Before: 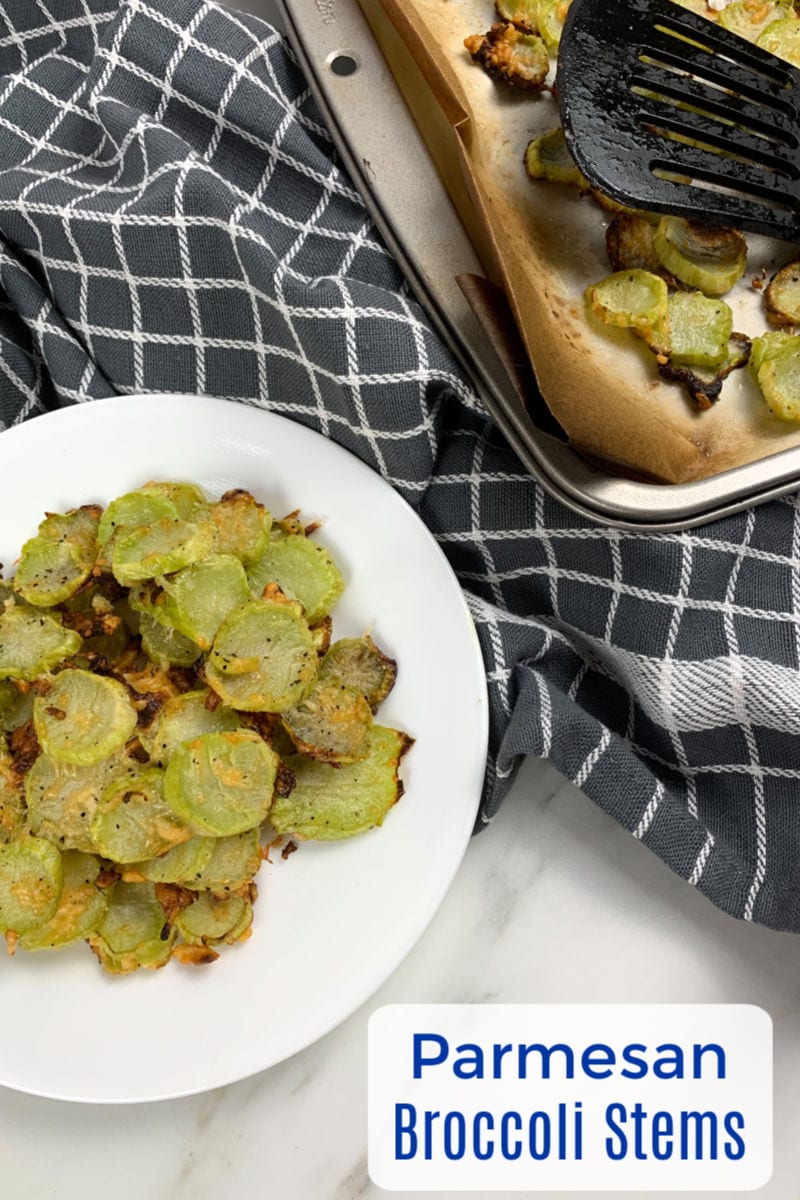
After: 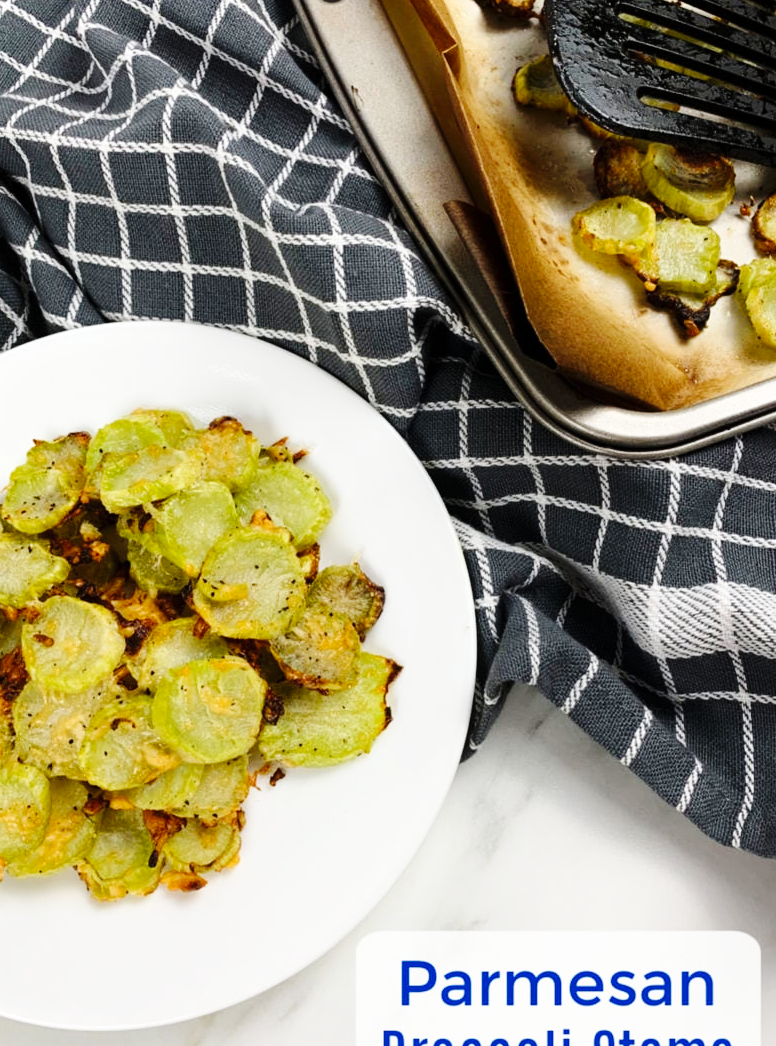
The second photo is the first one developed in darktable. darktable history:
base curve: curves: ch0 [(0, 0) (0.036, 0.025) (0.121, 0.166) (0.206, 0.329) (0.605, 0.79) (1, 1)], preserve colors none
crop: left 1.507%, top 6.147%, right 1.379%, bottom 6.637%
